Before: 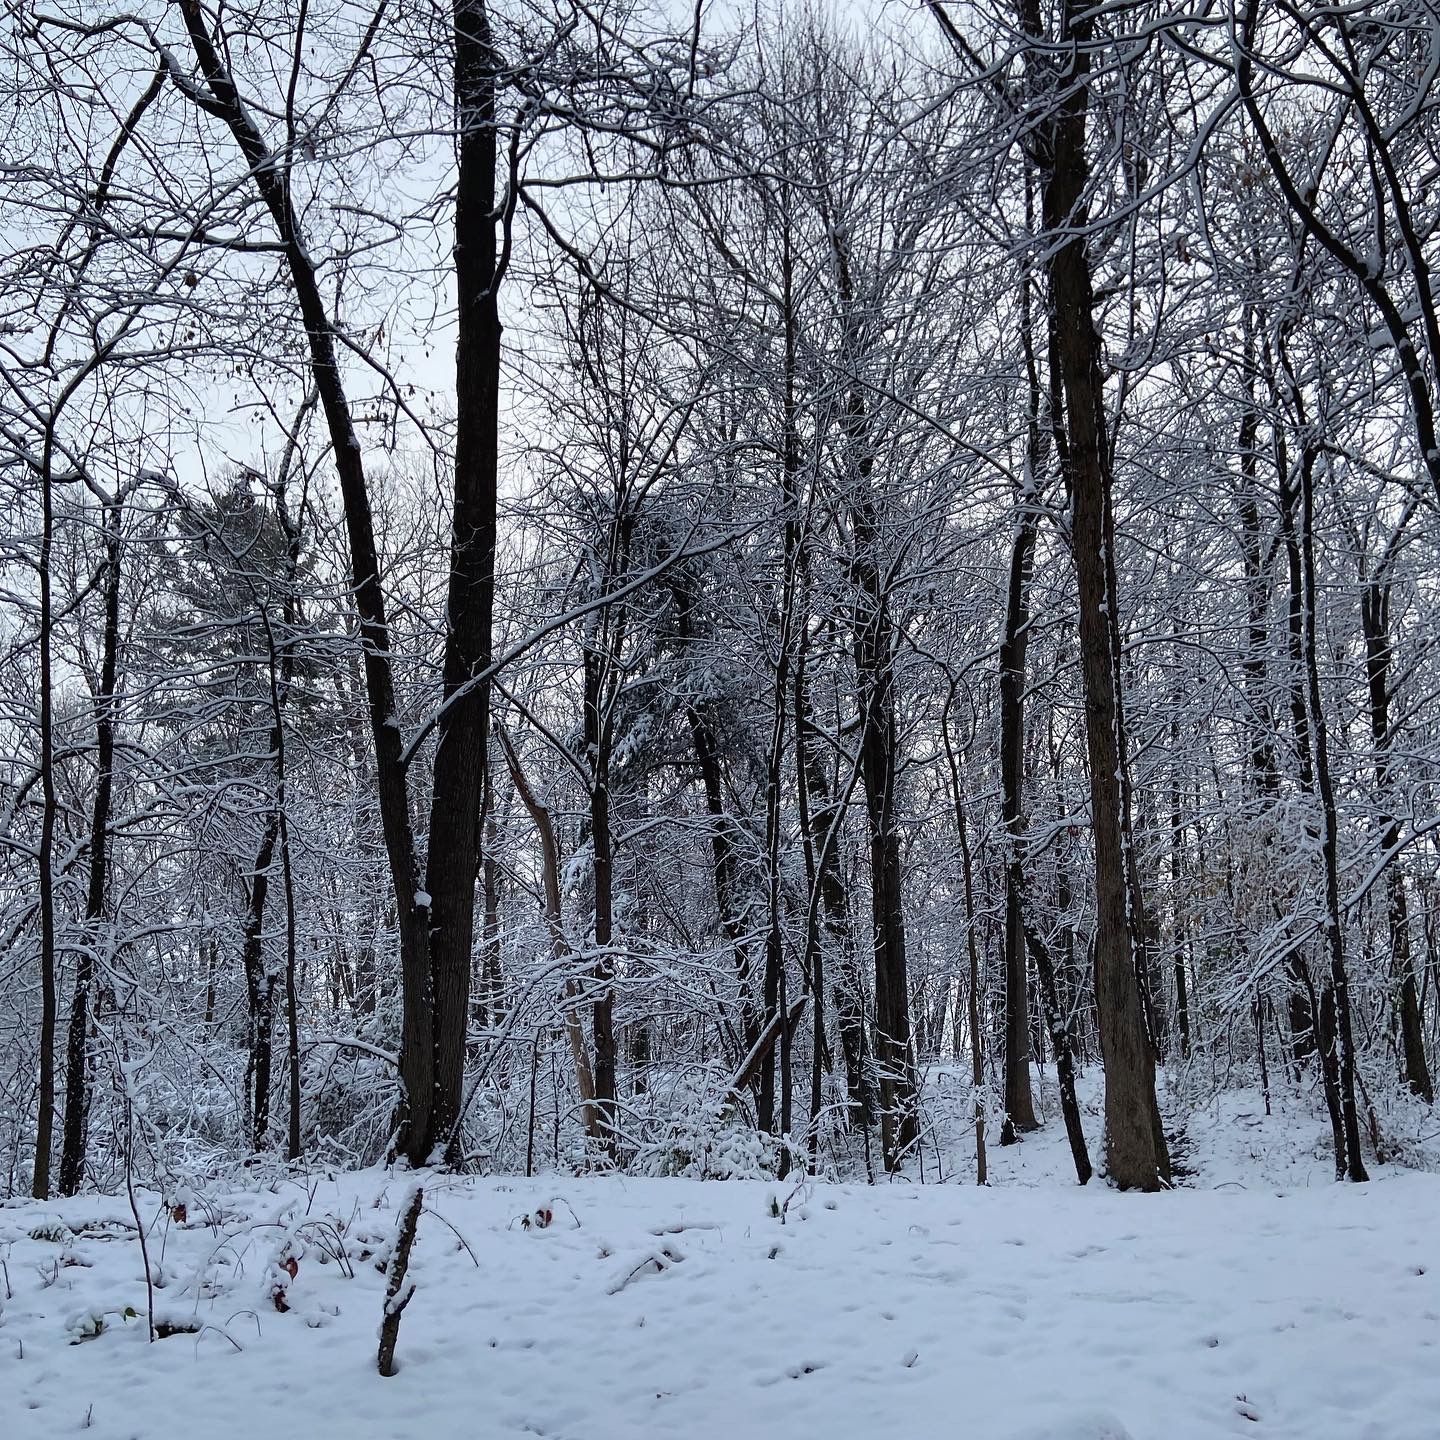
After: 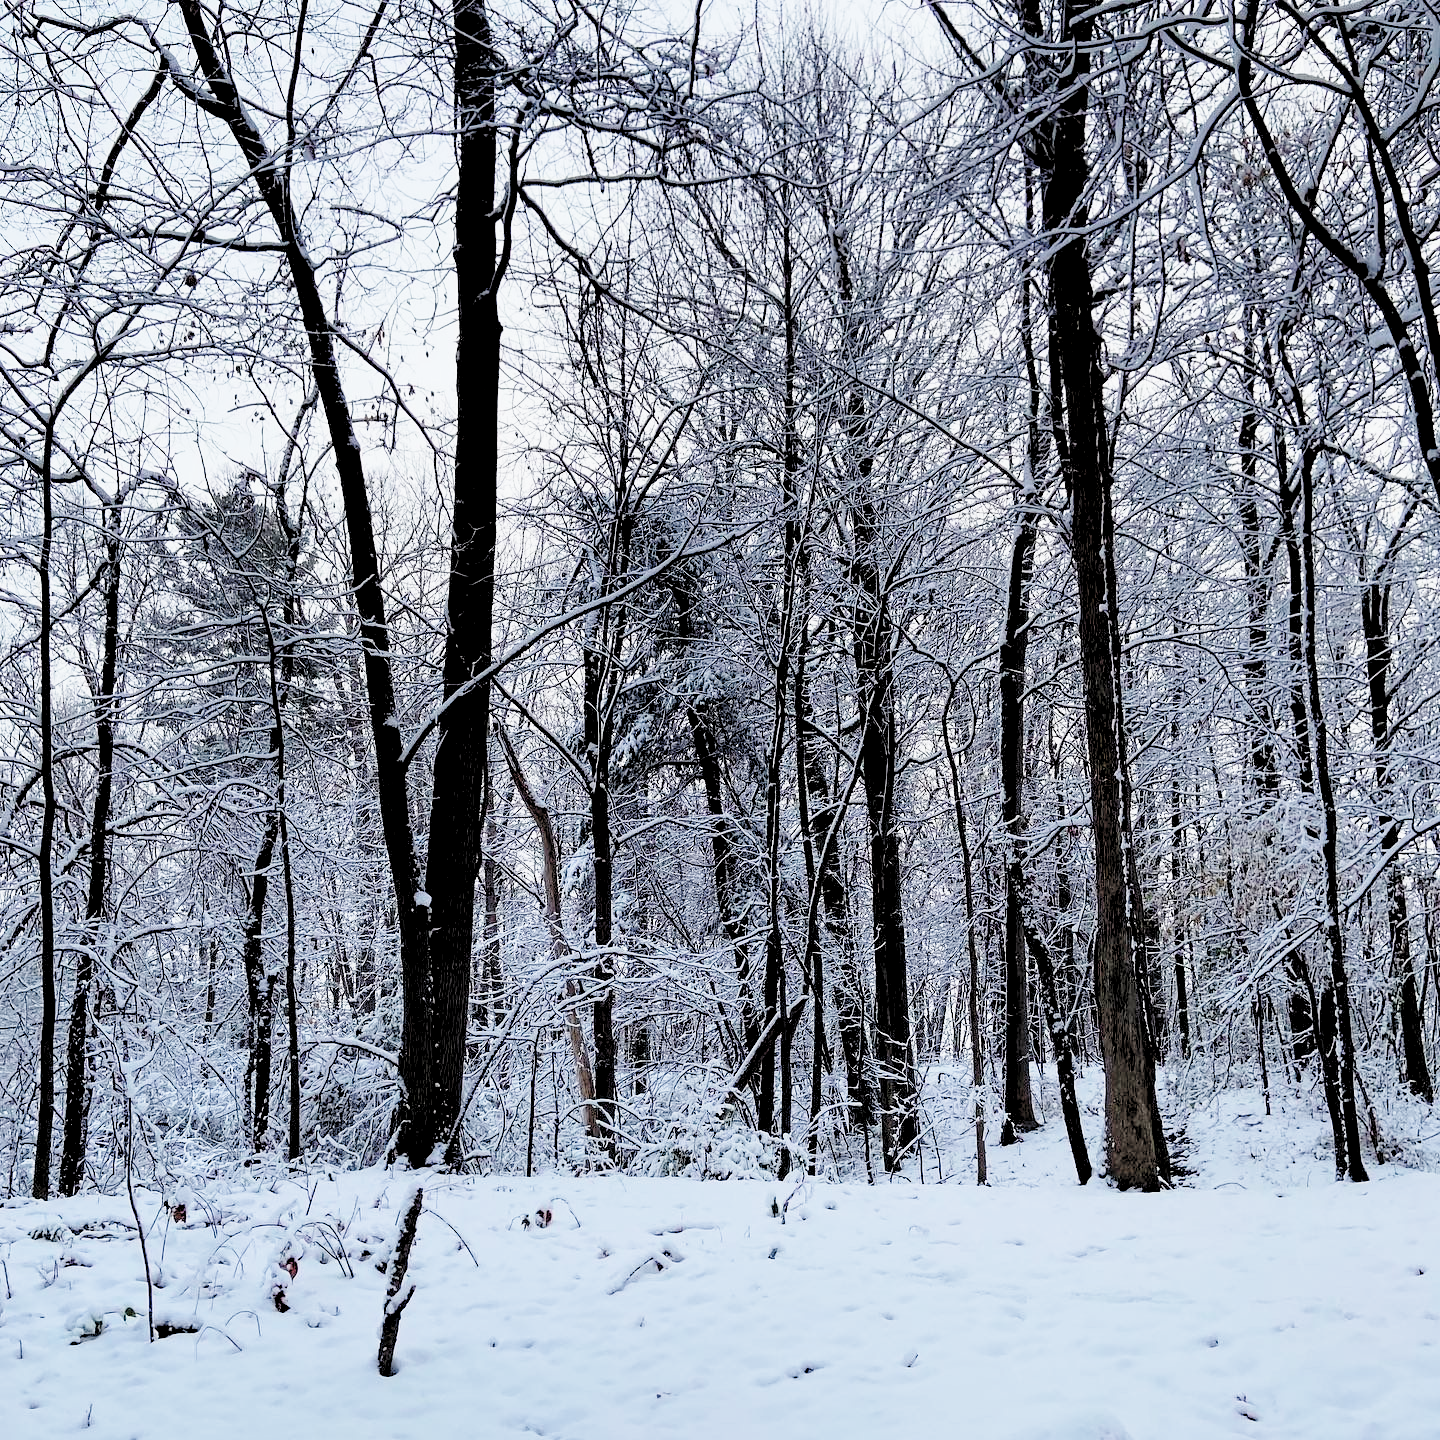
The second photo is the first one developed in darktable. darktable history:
base curve: curves: ch0 [(0, 0) (0.028, 0.03) (0.121, 0.232) (0.46, 0.748) (0.859, 0.968) (1, 1)], preserve colors none
rgb levels: preserve colors sum RGB, levels [[0.038, 0.433, 0.934], [0, 0.5, 1], [0, 0.5, 1]]
